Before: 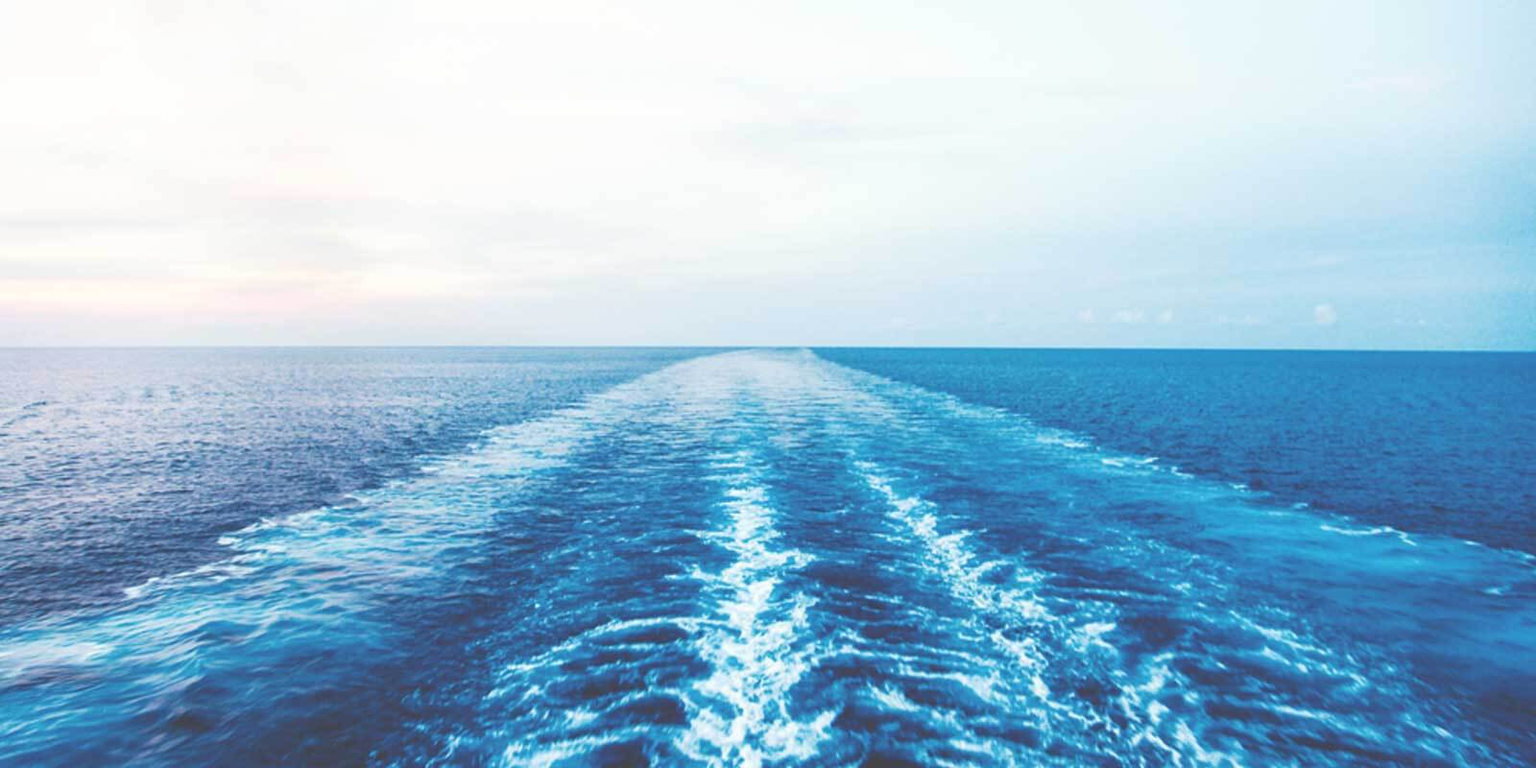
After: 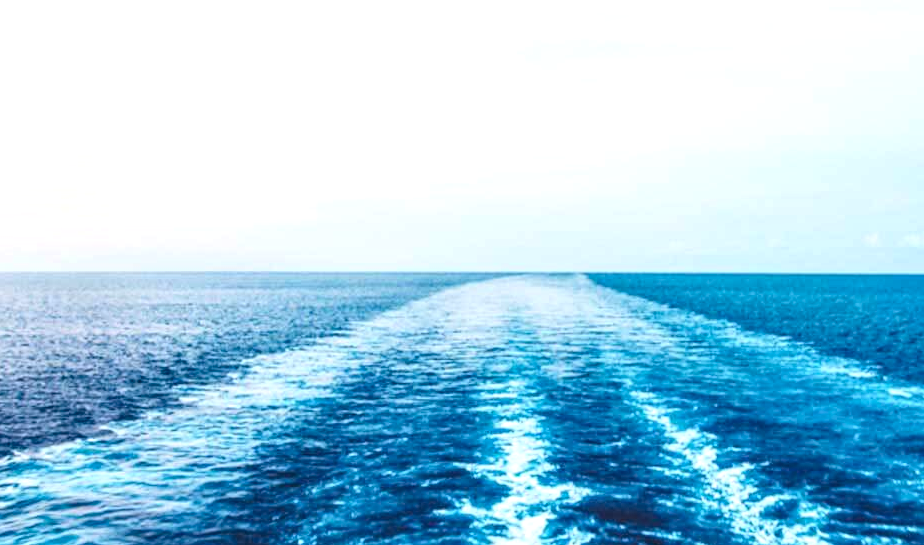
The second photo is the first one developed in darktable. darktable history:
contrast brightness saturation: contrast 0.2, brightness -0.11, saturation 0.1
local contrast: highlights 35%, detail 135%
exposure: exposure 0.191 EV, compensate highlight preservation false
crop: left 16.202%, top 11.208%, right 26.045%, bottom 20.557%
